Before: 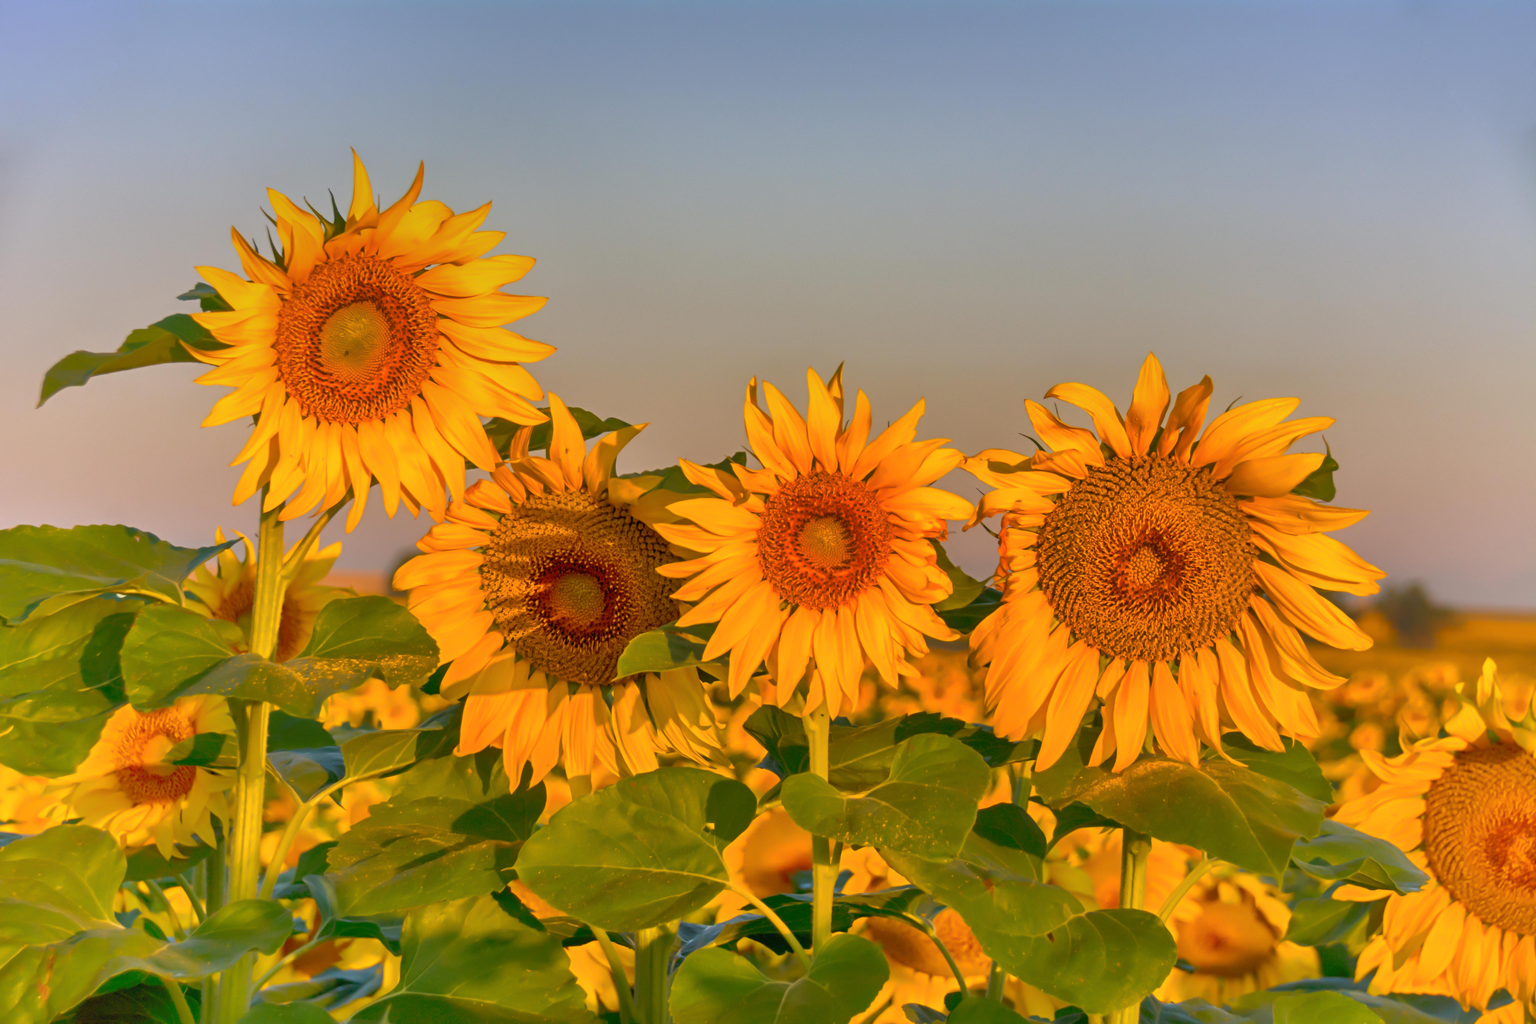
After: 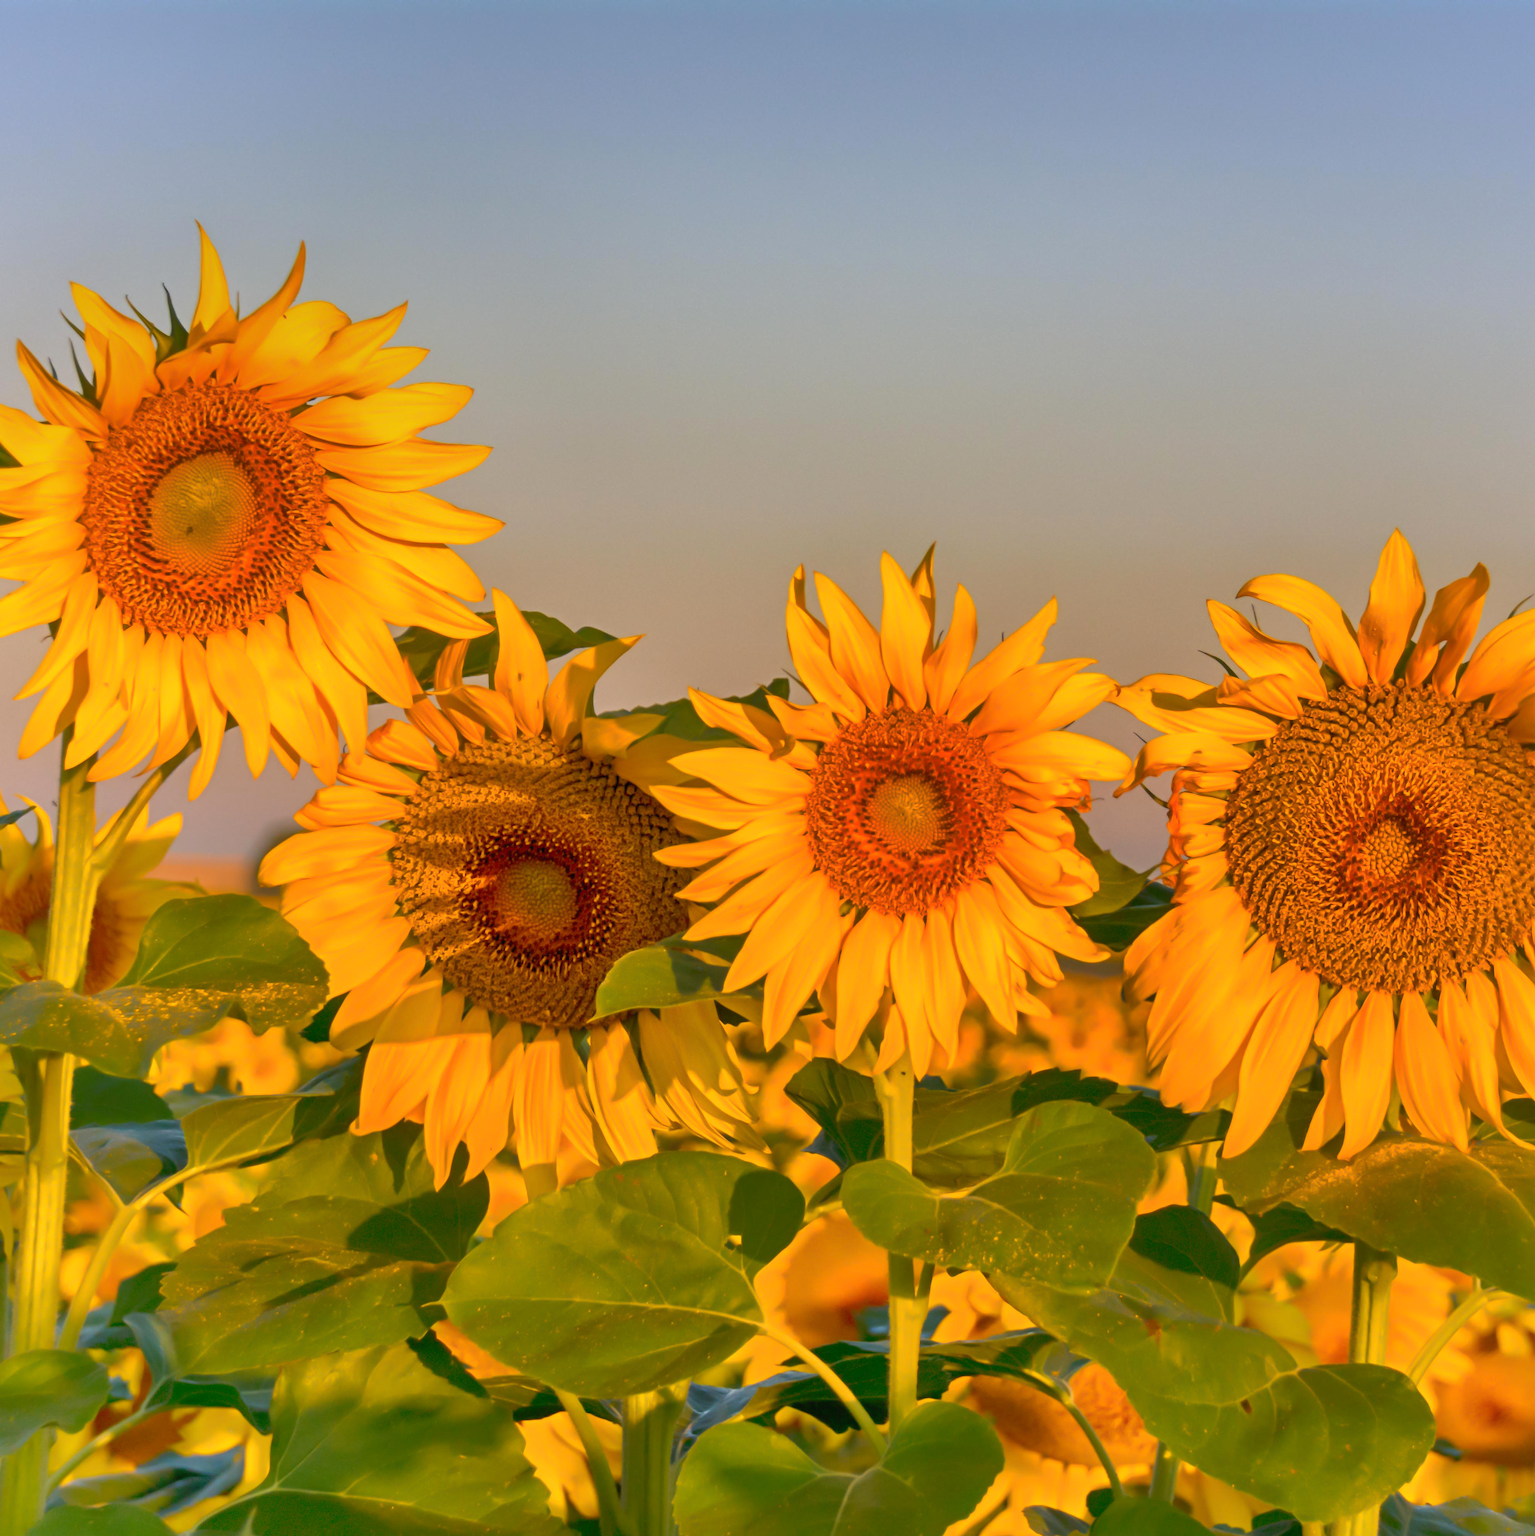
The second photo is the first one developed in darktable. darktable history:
crop and rotate: left 14.367%, right 18.994%
levels: black 0.081%, levels [0, 0.48, 0.961]
